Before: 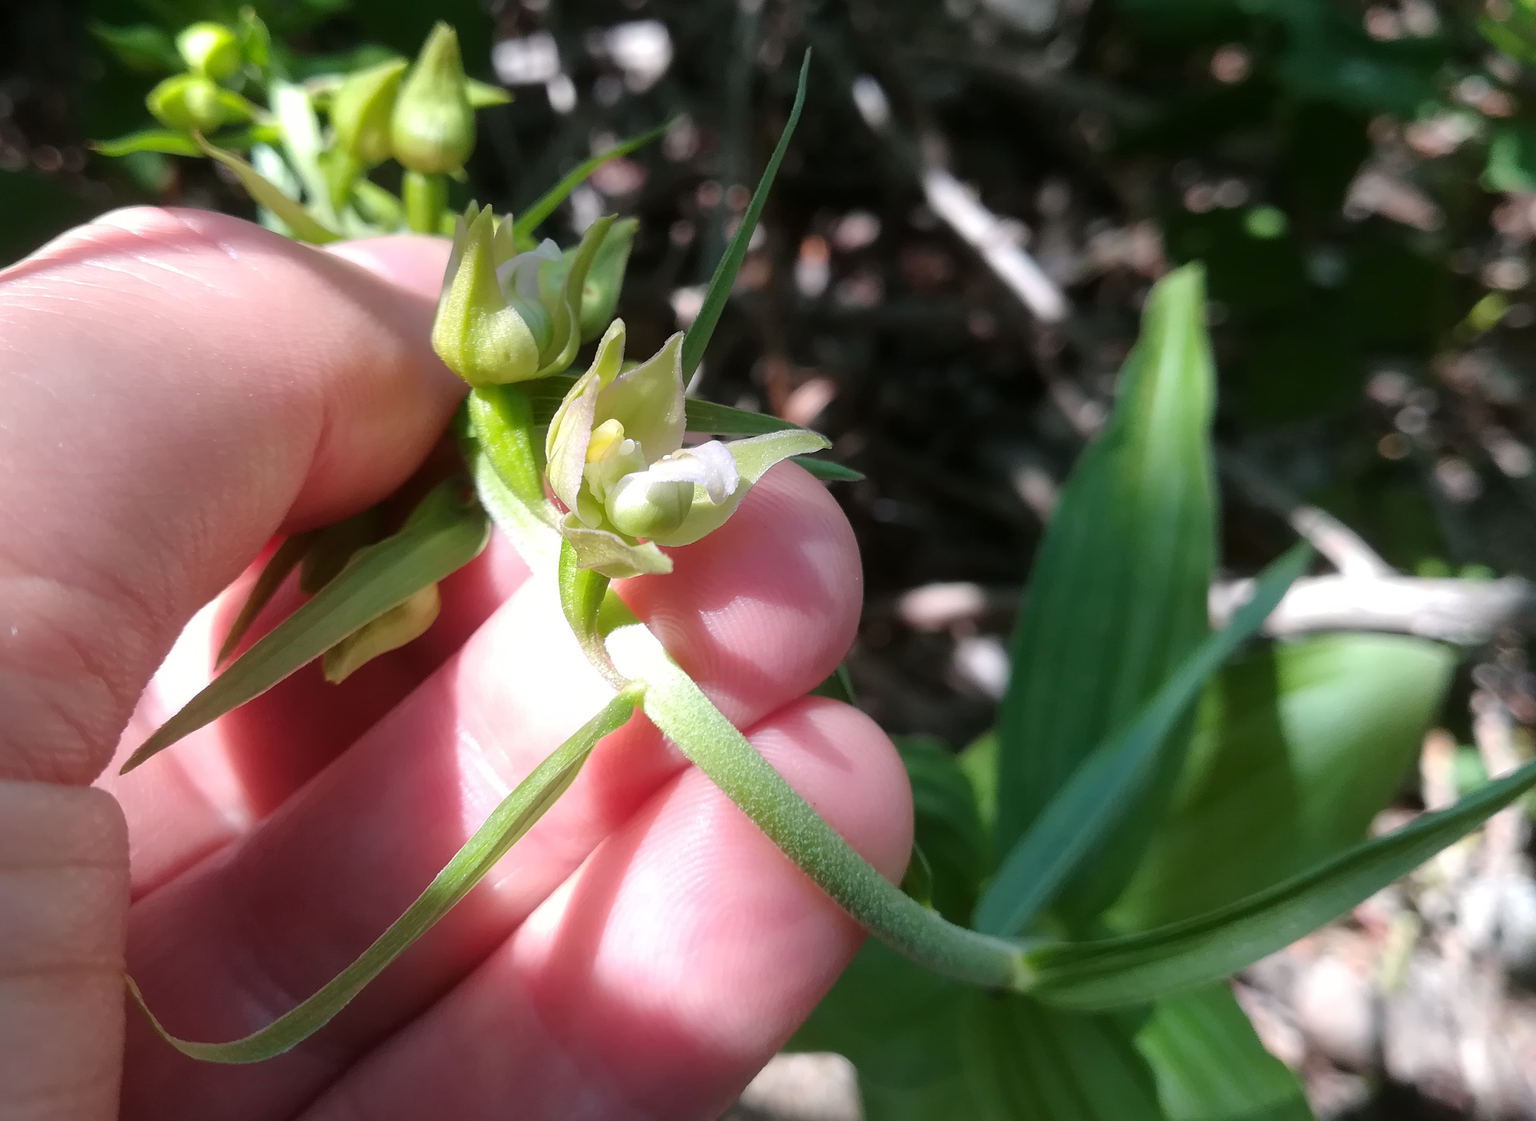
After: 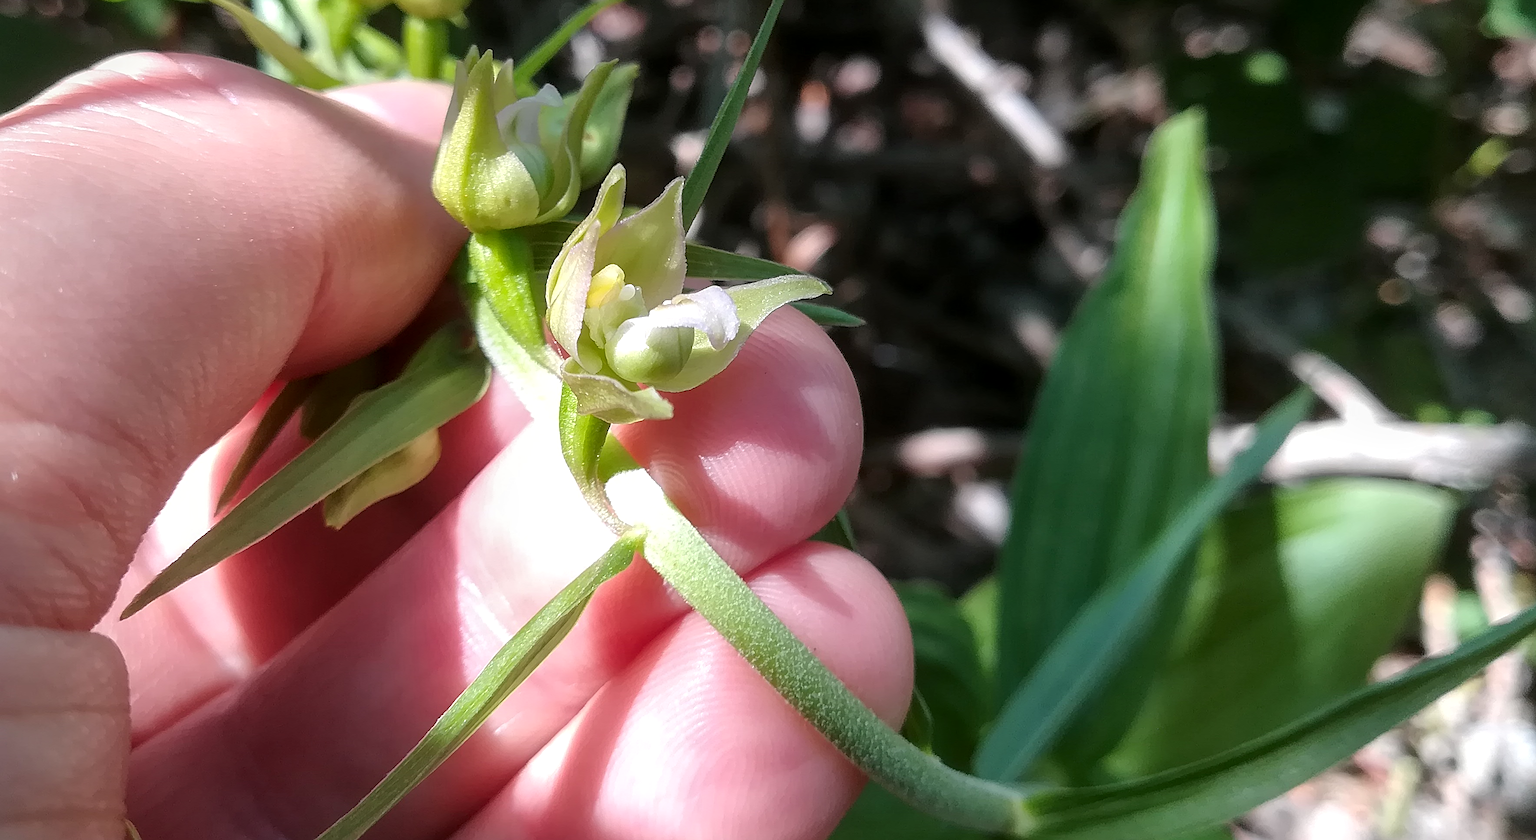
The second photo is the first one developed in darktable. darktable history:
crop: top 13.819%, bottom 11.169%
sharpen: radius 2.531, amount 0.628
local contrast: on, module defaults
